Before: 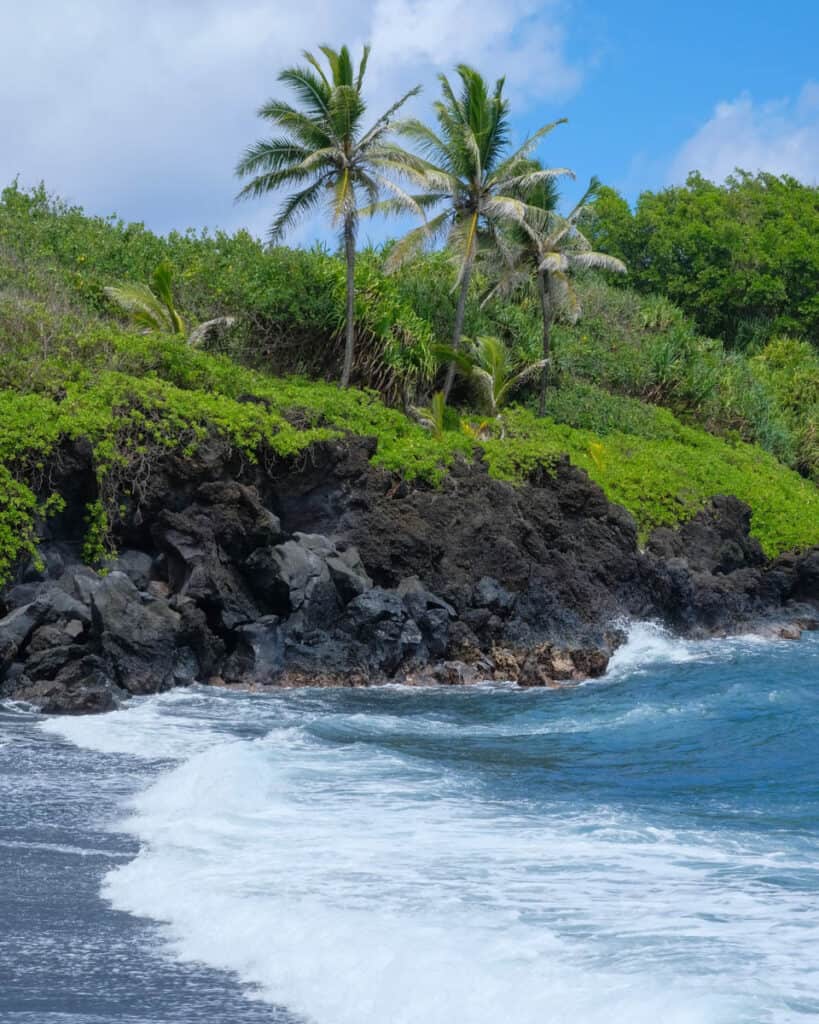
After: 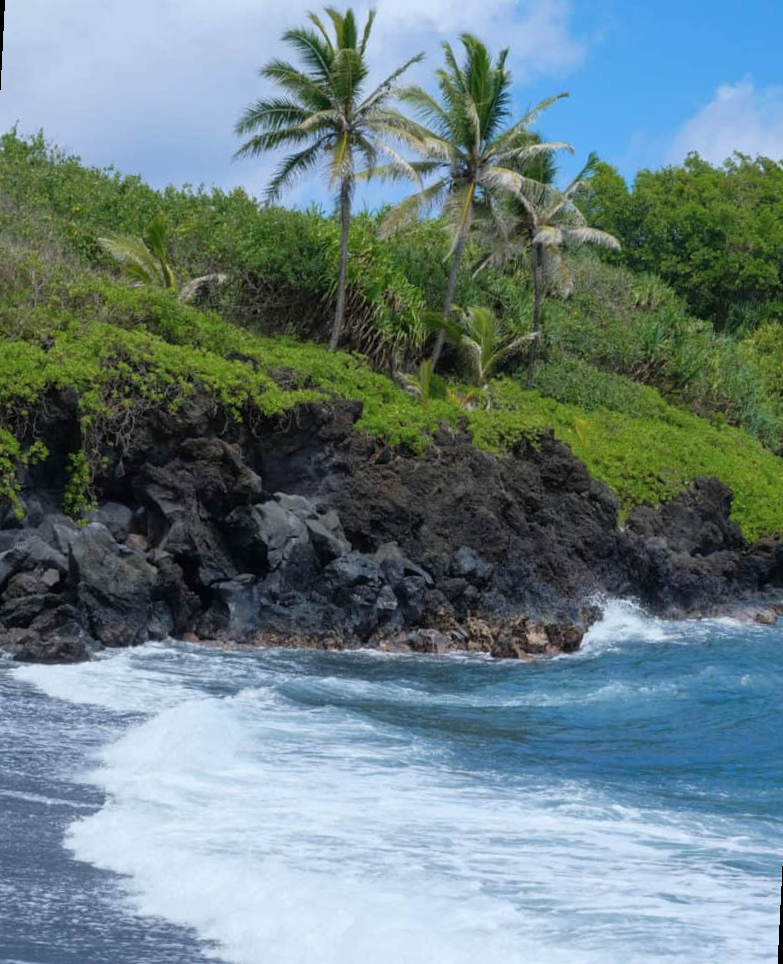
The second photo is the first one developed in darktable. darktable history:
crop and rotate: angle -2.88°, left 5.069%, top 5.162%, right 4.791%, bottom 4.2%
color zones: curves: ch0 [(0, 0.5) (0.143, 0.5) (0.286, 0.456) (0.429, 0.5) (0.571, 0.5) (0.714, 0.5) (0.857, 0.5) (1, 0.5)]; ch1 [(0, 0.5) (0.143, 0.5) (0.286, 0.422) (0.429, 0.5) (0.571, 0.5) (0.714, 0.5) (0.857, 0.5) (1, 0.5)]
